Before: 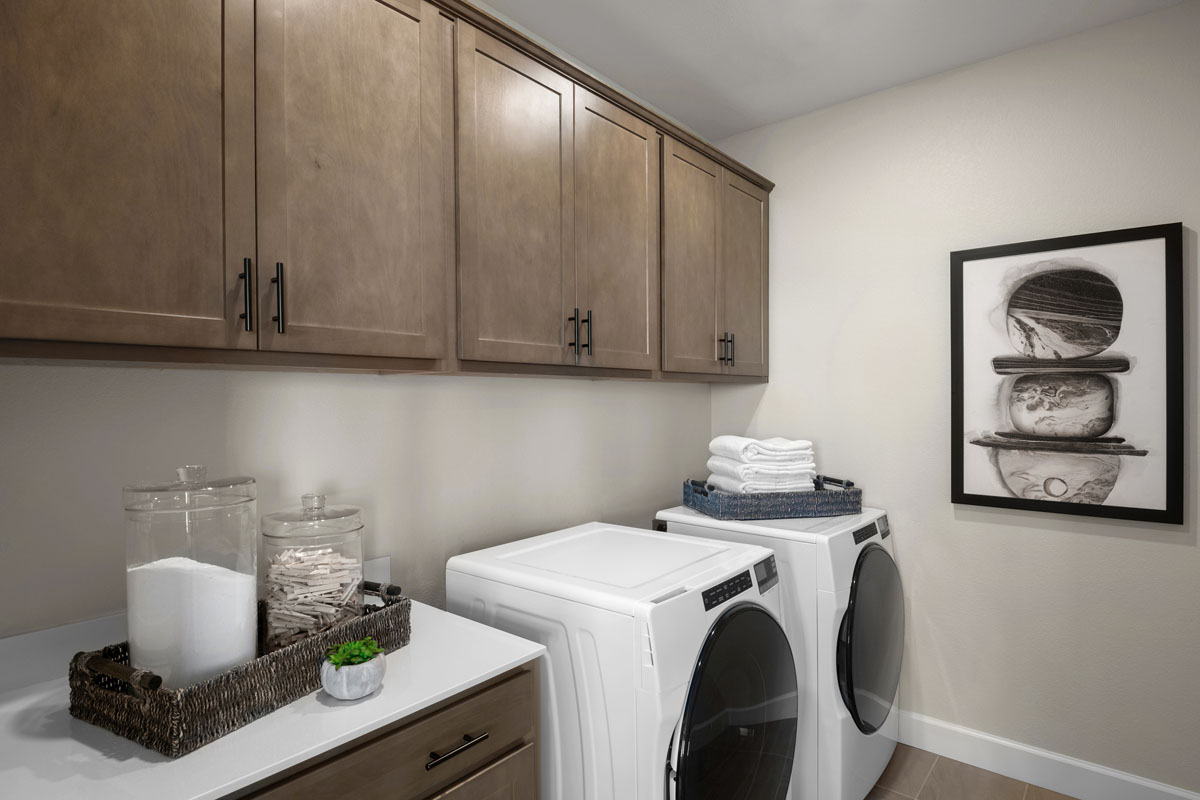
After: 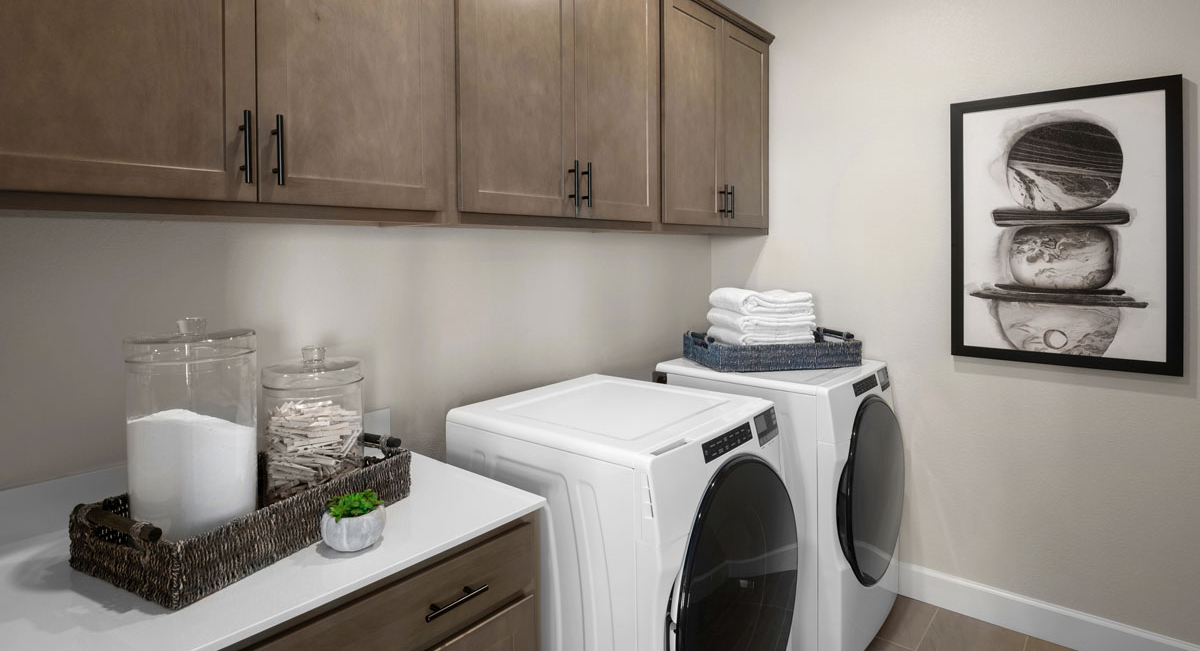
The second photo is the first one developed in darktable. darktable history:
tone equalizer: on, module defaults
crop and rotate: top 18.507%
